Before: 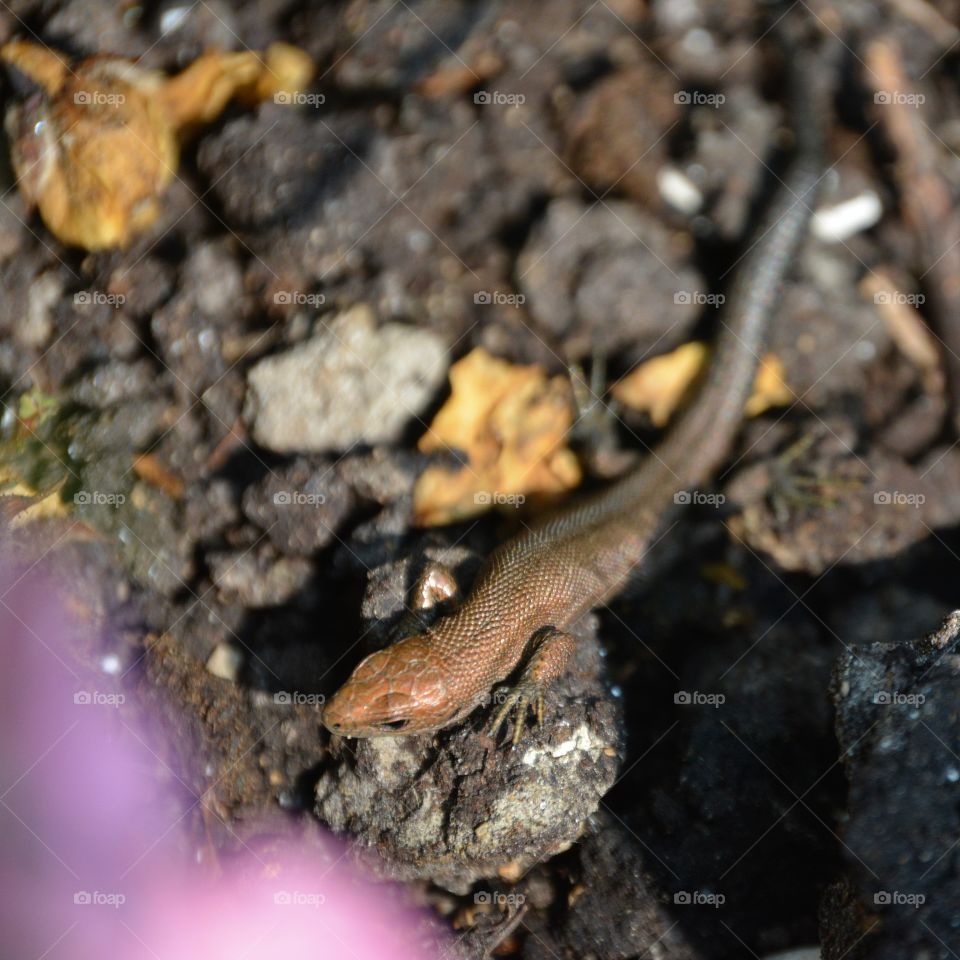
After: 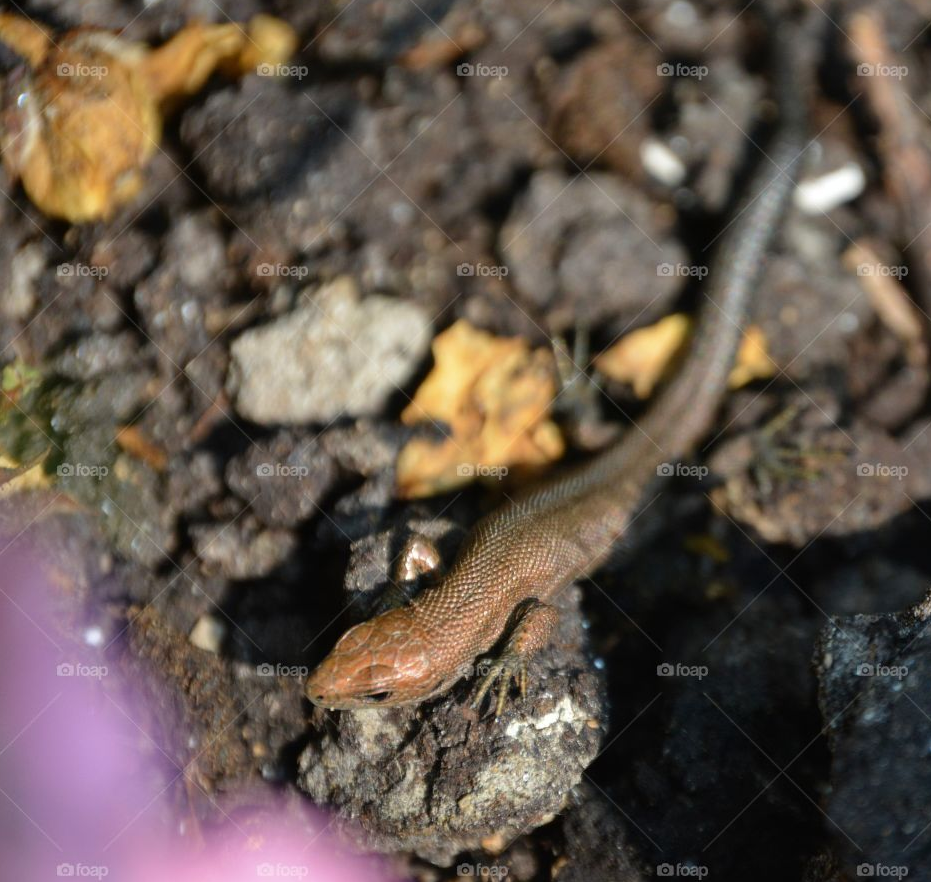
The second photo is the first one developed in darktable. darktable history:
crop: left 1.859%, top 2.996%, right 1.15%, bottom 4.936%
